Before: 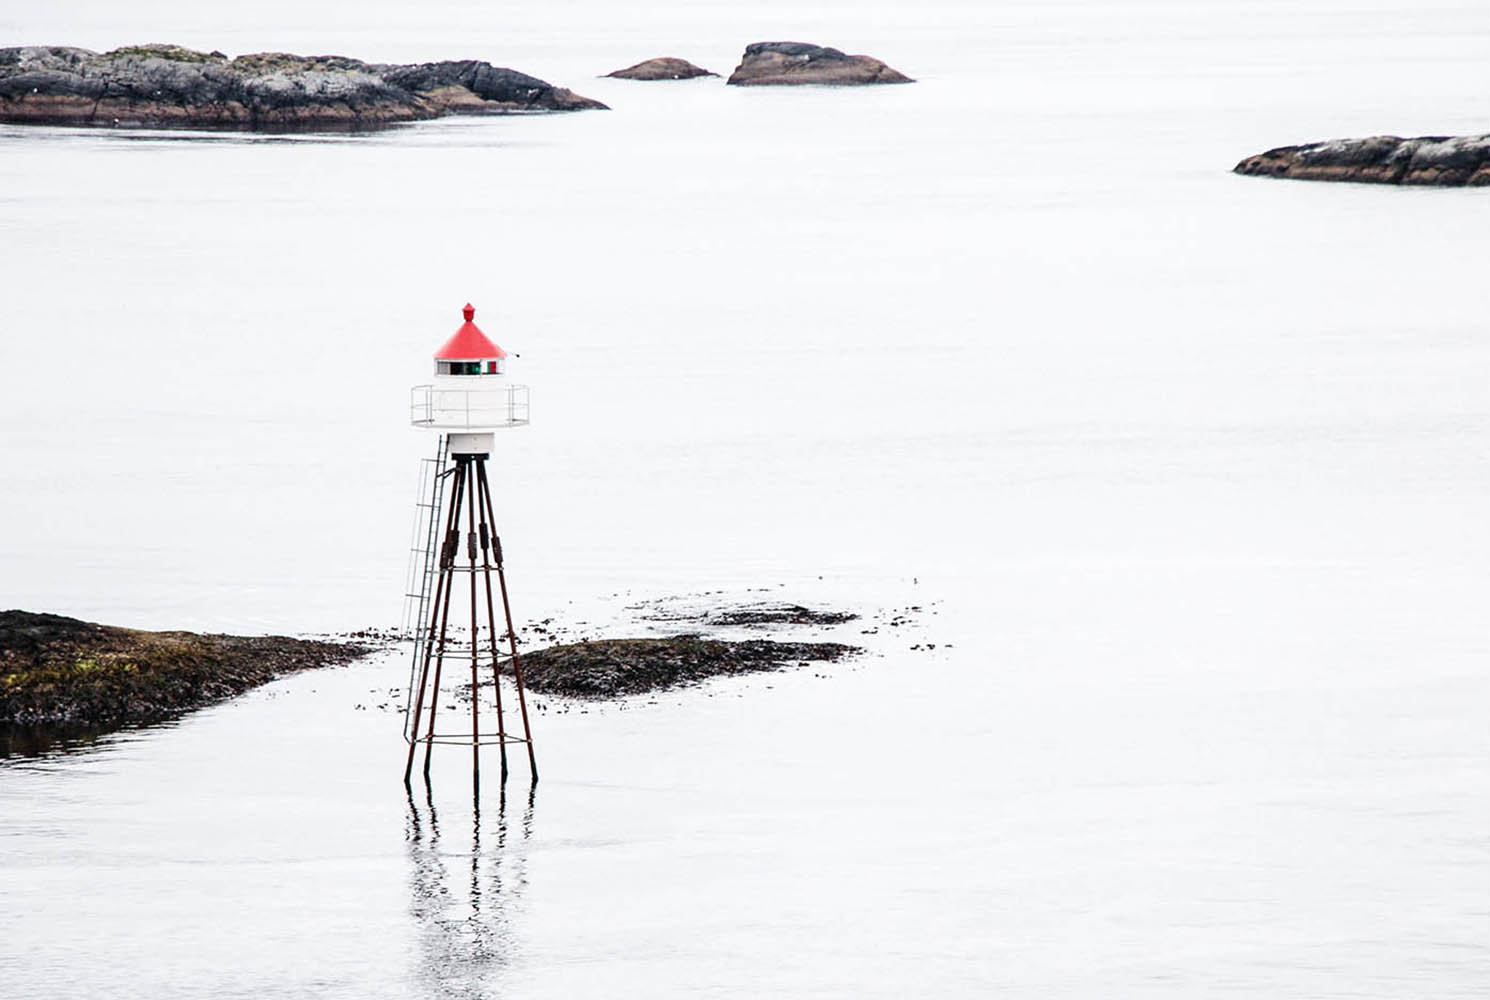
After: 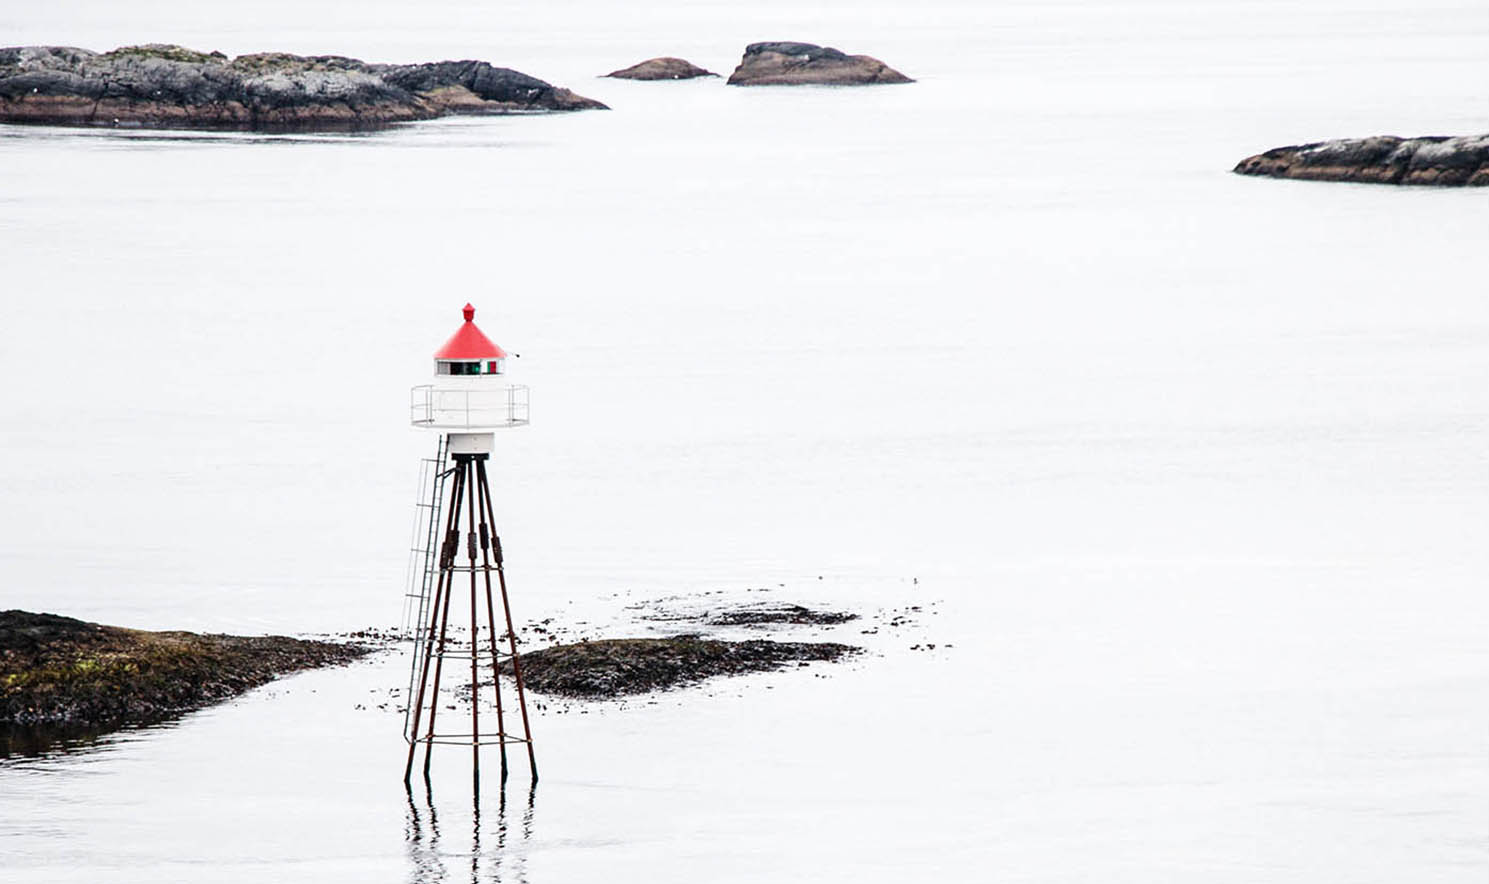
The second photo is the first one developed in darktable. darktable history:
crop and rotate: top 0%, bottom 11.556%
